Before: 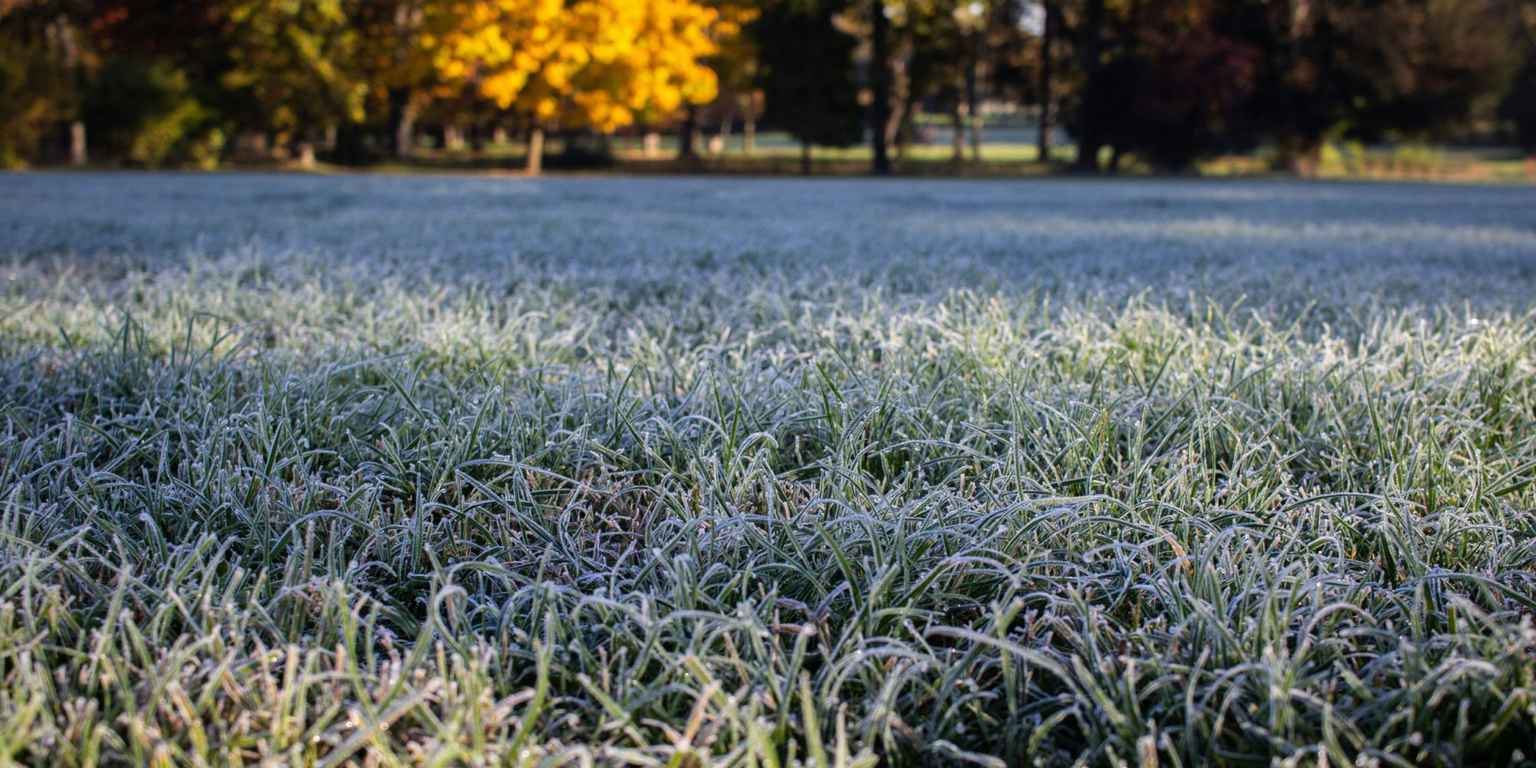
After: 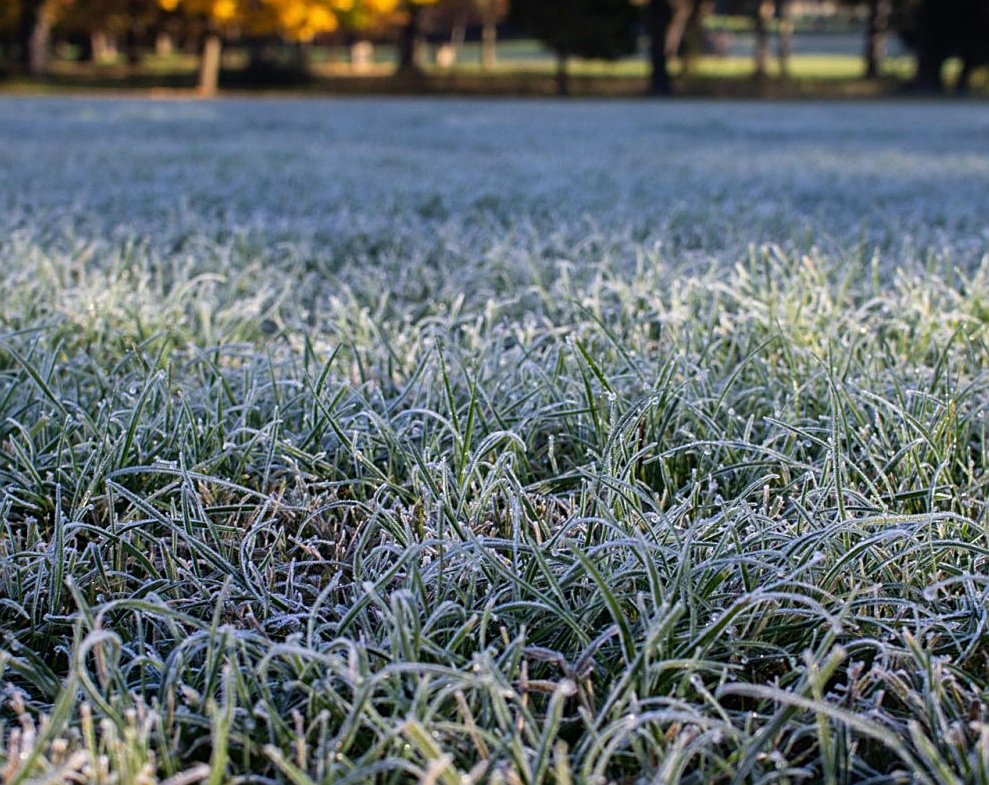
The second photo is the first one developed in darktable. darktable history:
crop and rotate: angle 0.02°, left 24.353%, top 13.219%, right 26.156%, bottom 8.224%
sharpen: on, module defaults
